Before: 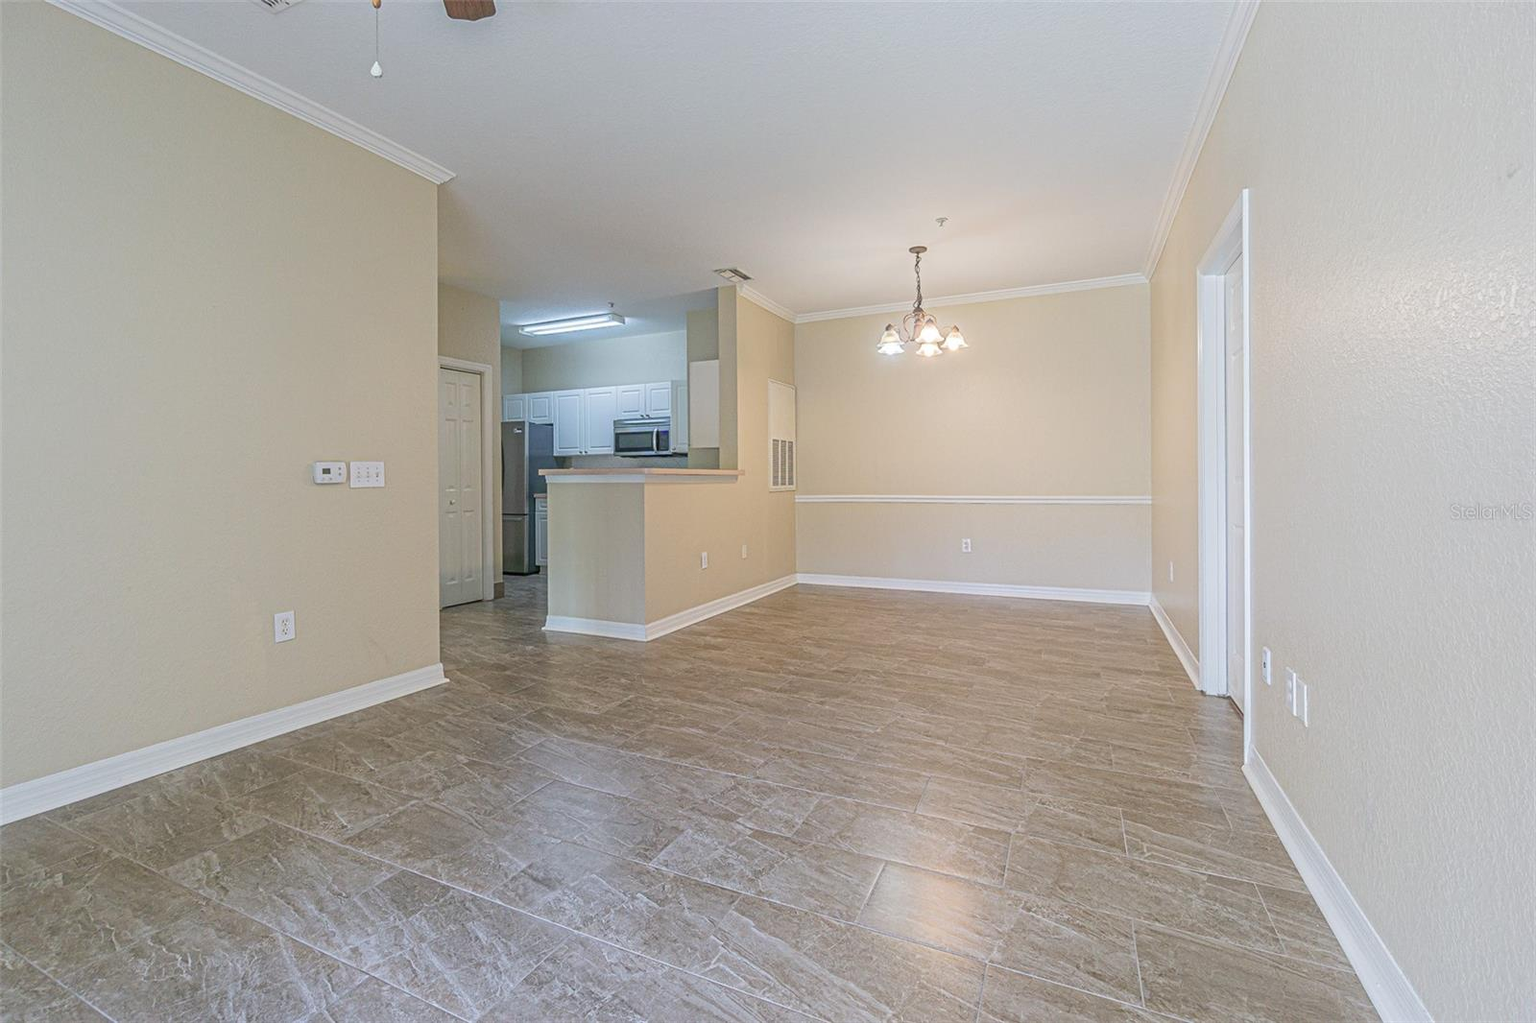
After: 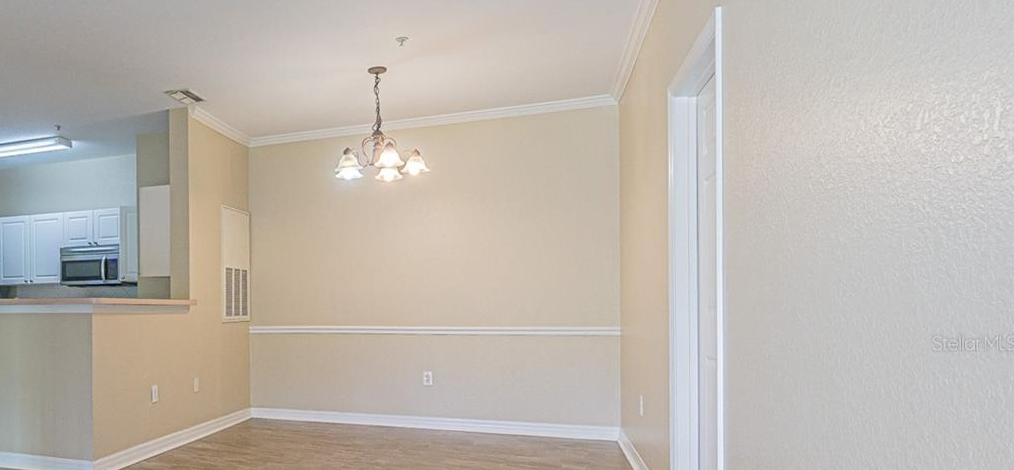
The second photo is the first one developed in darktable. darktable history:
crop: left 36.229%, top 17.853%, right 0.337%, bottom 38.039%
